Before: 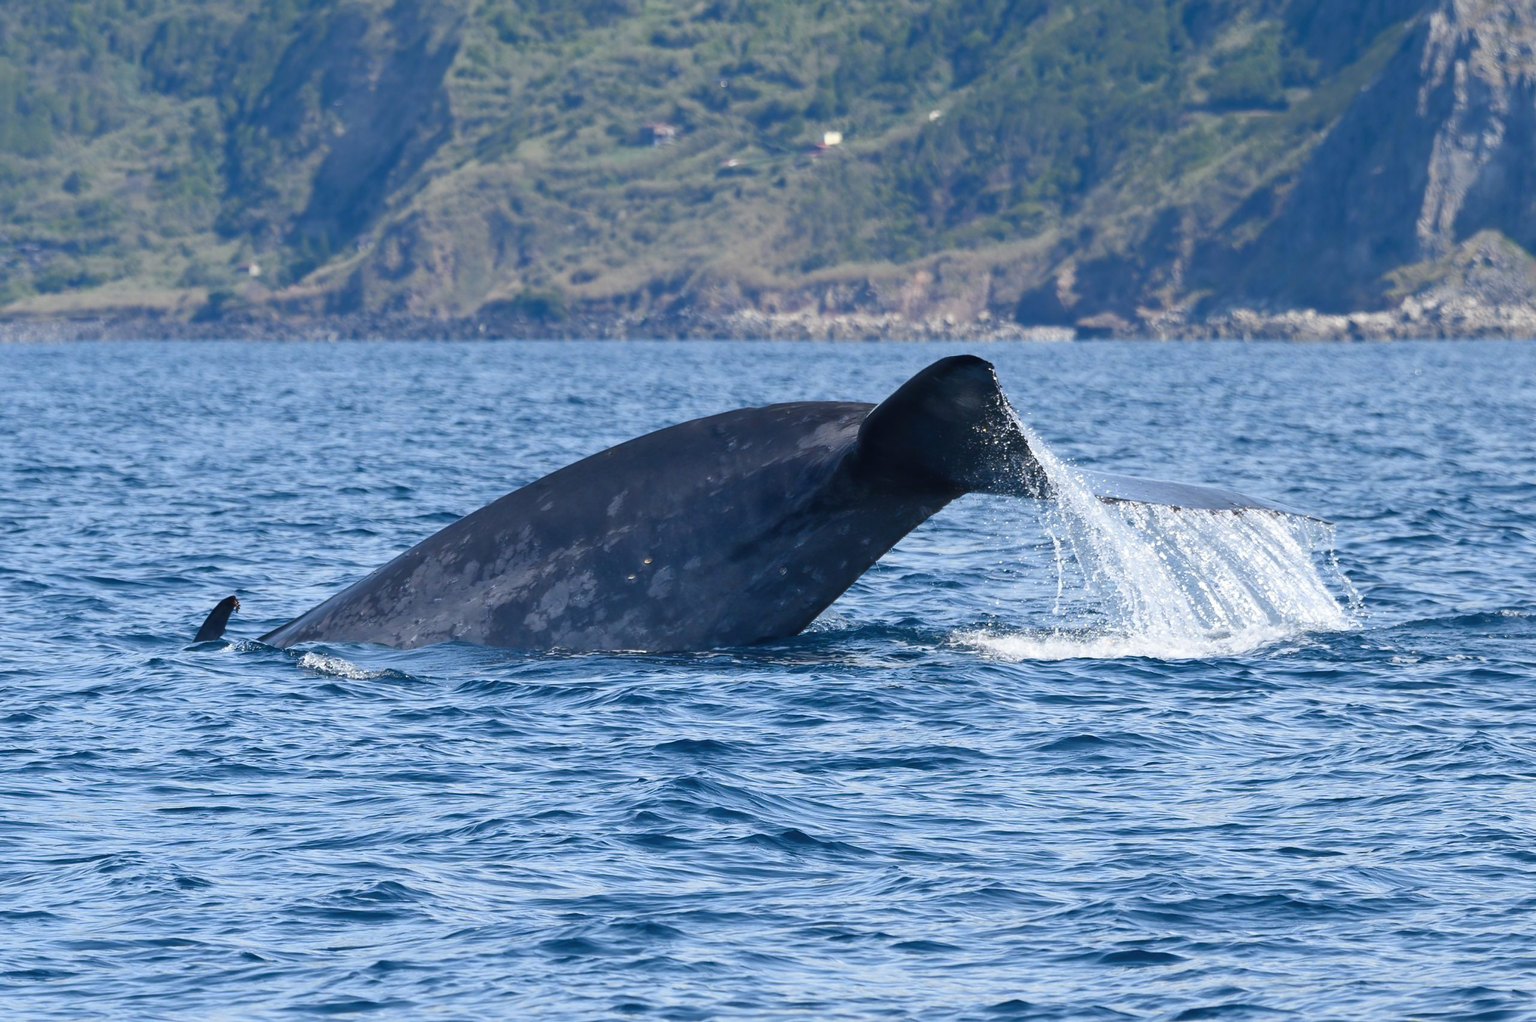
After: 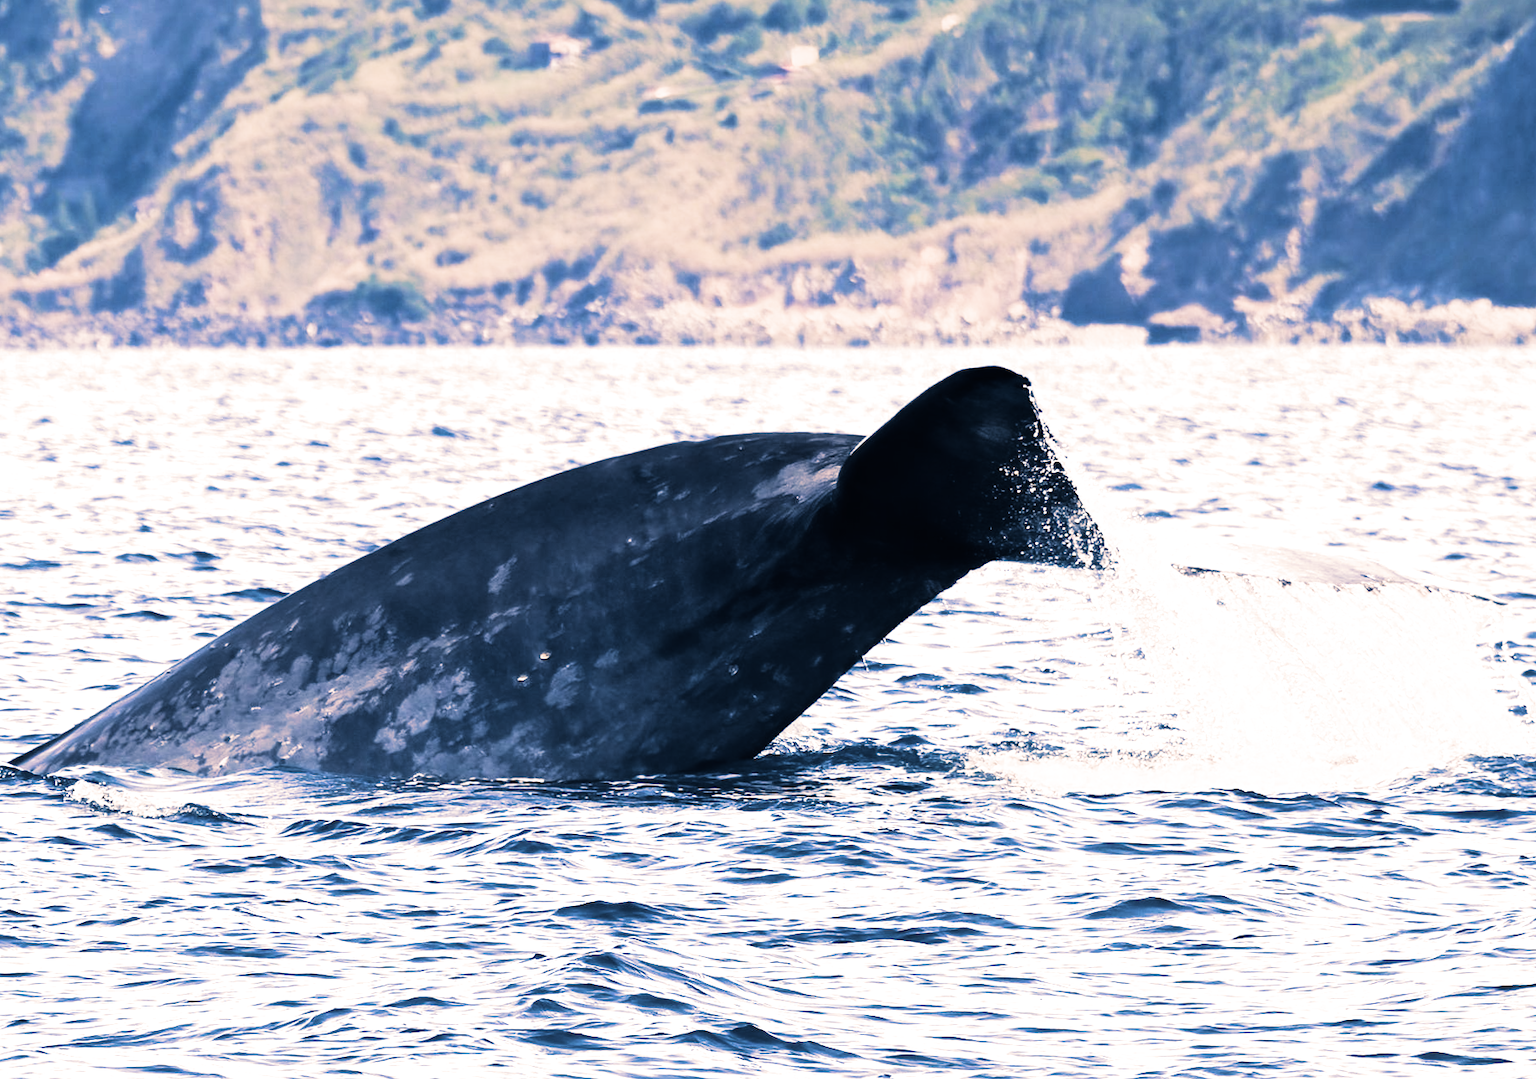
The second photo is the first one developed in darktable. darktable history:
contrast equalizer: octaves 7, y [[0.6 ×6], [0.55 ×6], [0 ×6], [0 ×6], [0 ×6]], mix -0.2
contrast brightness saturation: contrast 0.08, saturation 0.02
crop and rotate: left 17.046%, top 10.659%, right 12.989%, bottom 14.553%
rotate and perspective: lens shift (vertical) 0.048, lens shift (horizontal) -0.024, automatic cropping off
color correction: highlights a* 3.84, highlights b* 5.07
split-toning: shadows › hue 226.8°, shadows › saturation 0.56, highlights › hue 28.8°, balance -40, compress 0%
rgb curve: curves: ch0 [(0, 0) (0.21, 0.15) (0.24, 0.21) (0.5, 0.75) (0.75, 0.96) (0.89, 0.99) (1, 1)]; ch1 [(0, 0.02) (0.21, 0.13) (0.25, 0.2) (0.5, 0.67) (0.75, 0.9) (0.89, 0.97) (1, 1)]; ch2 [(0, 0.02) (0.21, 0.13) (0.25, 0.2) (0.5, 0.67) (0.75, 0.9) (0.89, 0.97) (1, 1)], compensate middle gray true
